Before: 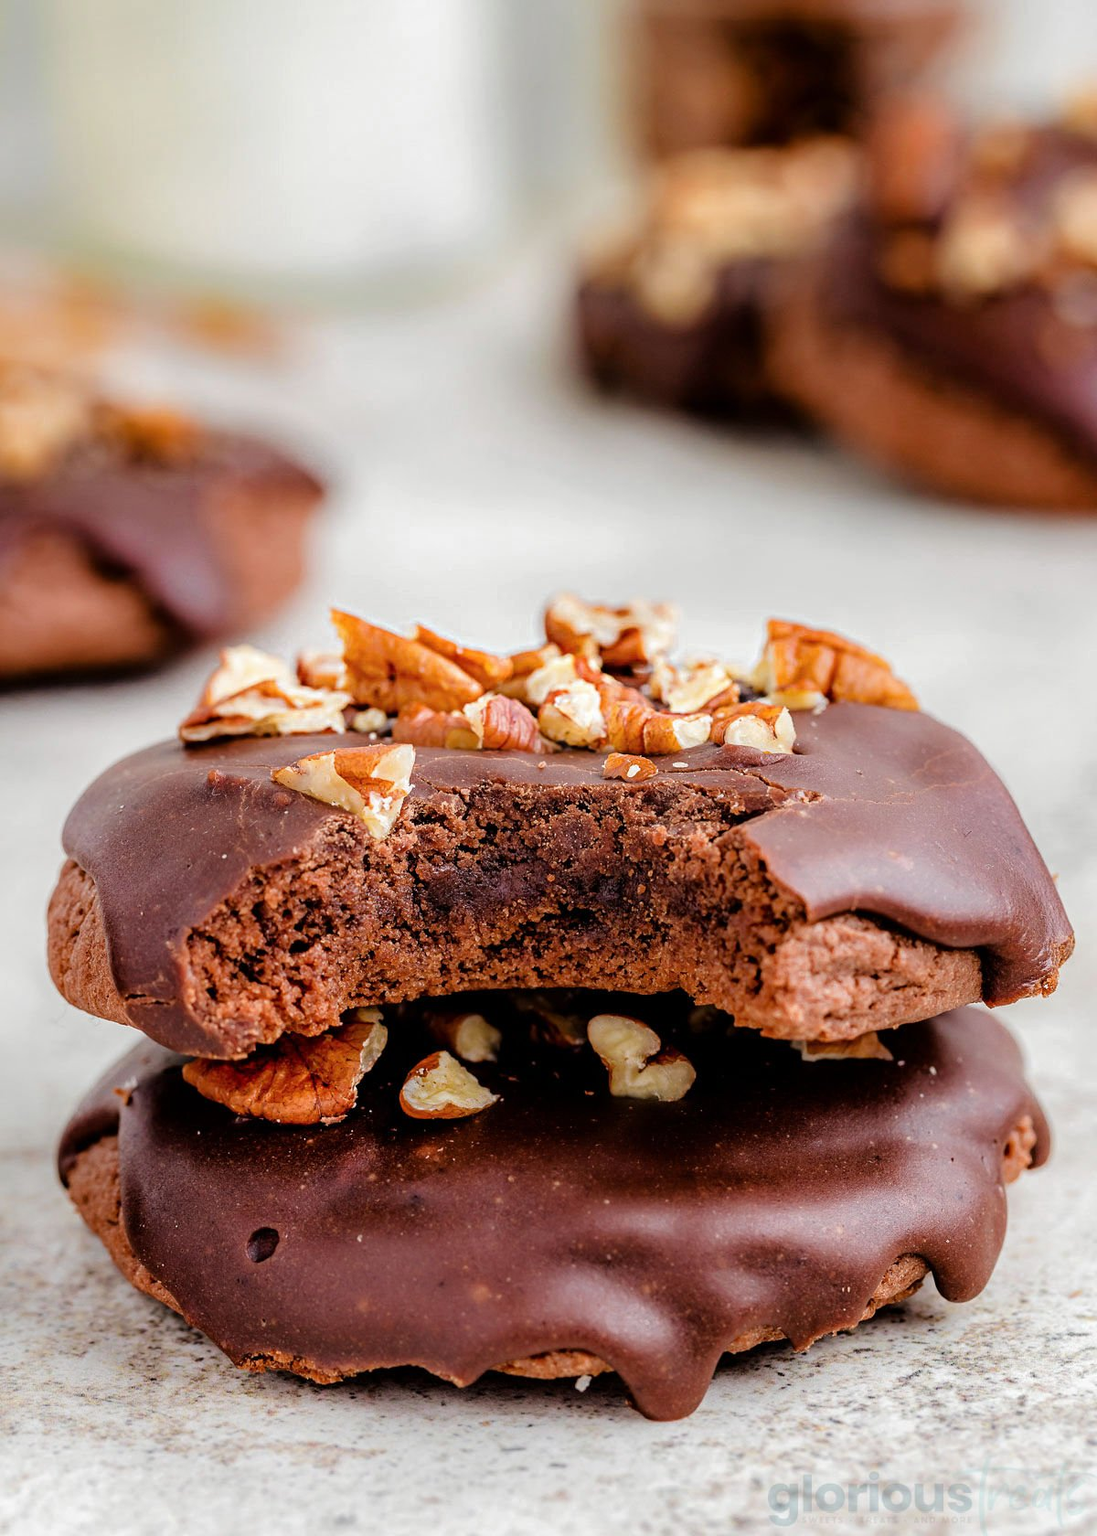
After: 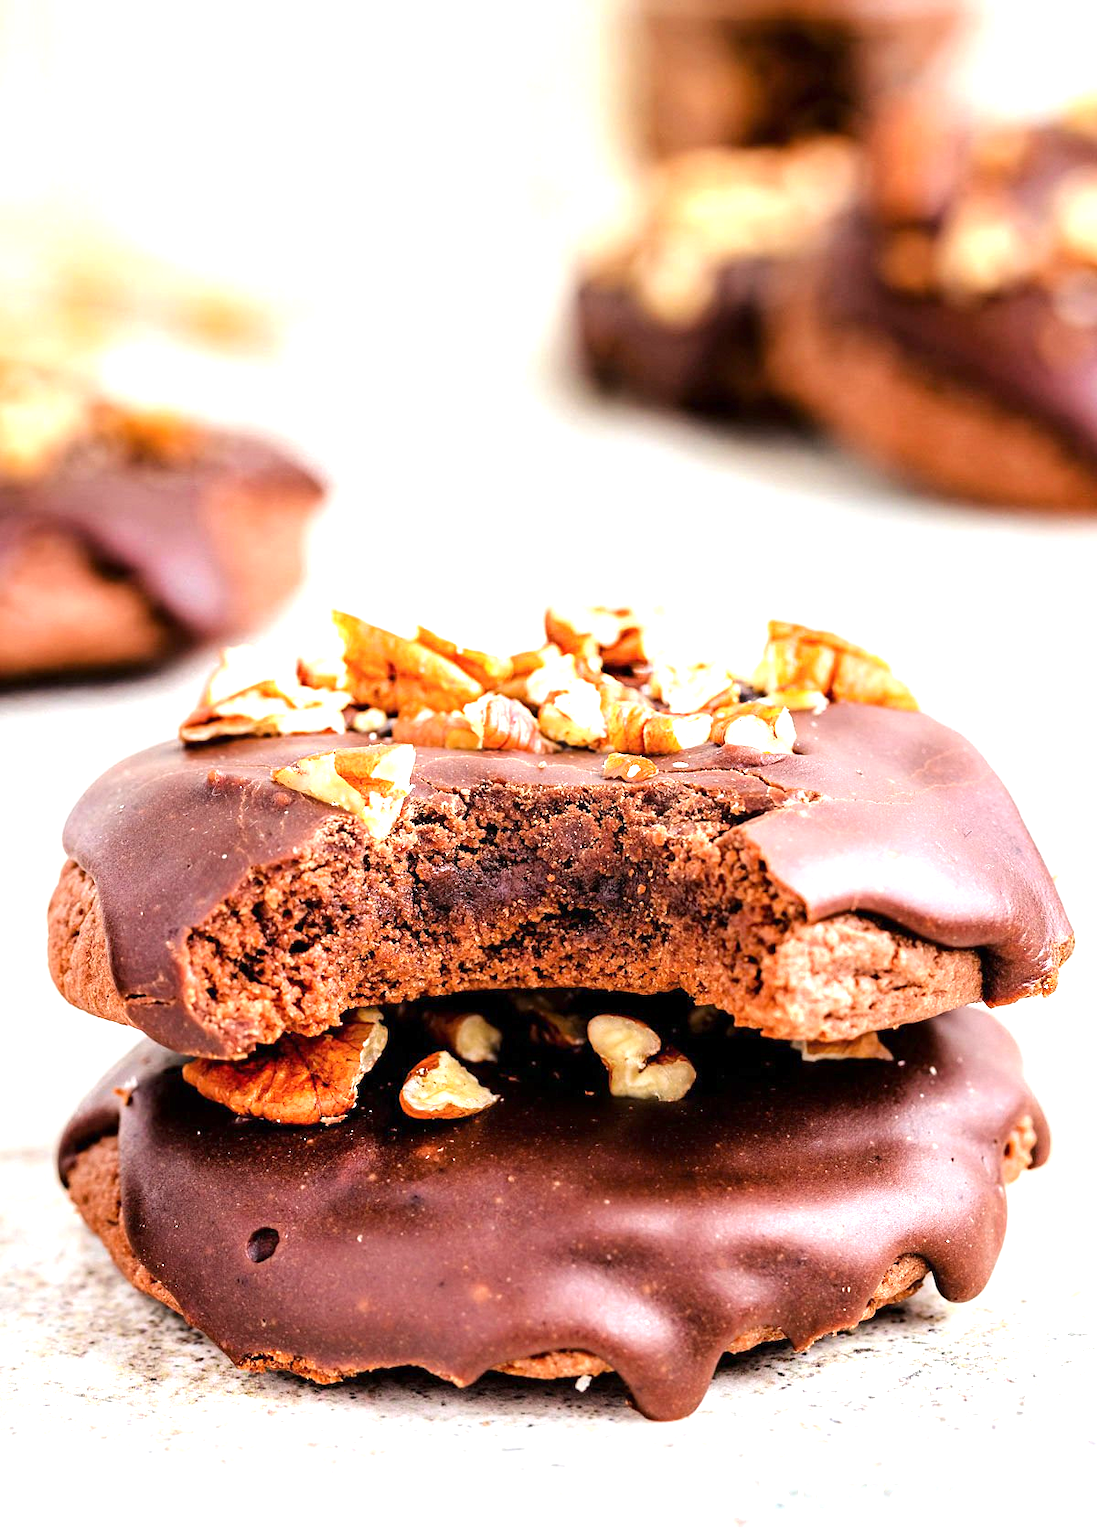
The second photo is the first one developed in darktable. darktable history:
exposure: exposure 1.232 EV, compensate exposure bias true, compensate highlight preservation false
